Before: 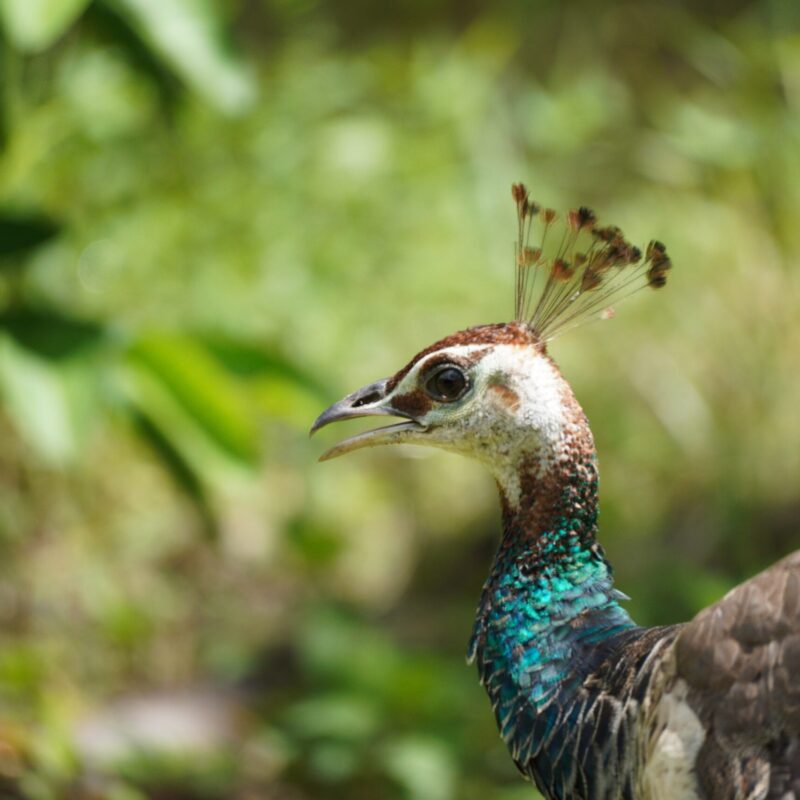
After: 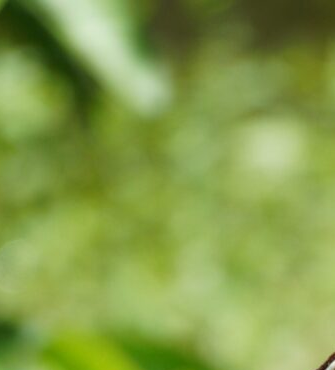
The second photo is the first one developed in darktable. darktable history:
exposure: exposure -0.021 EV, compensate highlight preservation false
crop and rotate: left 10.817%, top 0.062%, right 47.194%, bottom 53.626%
